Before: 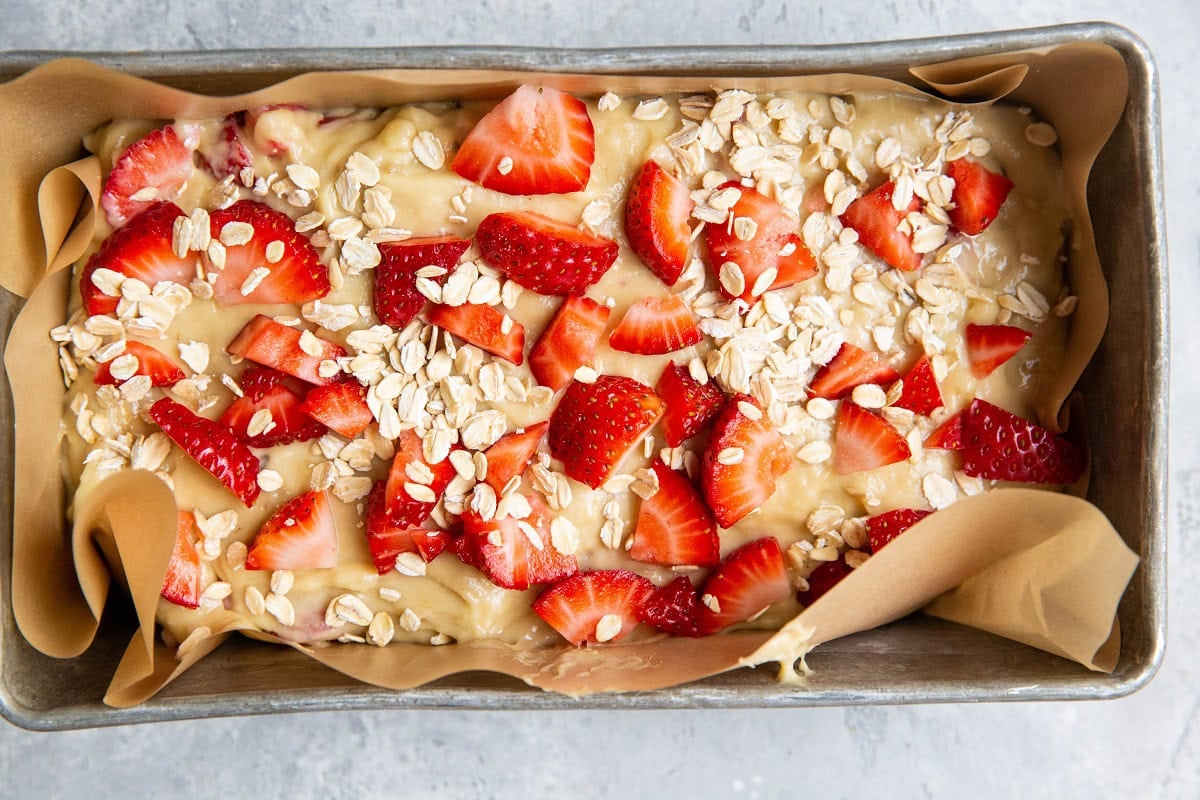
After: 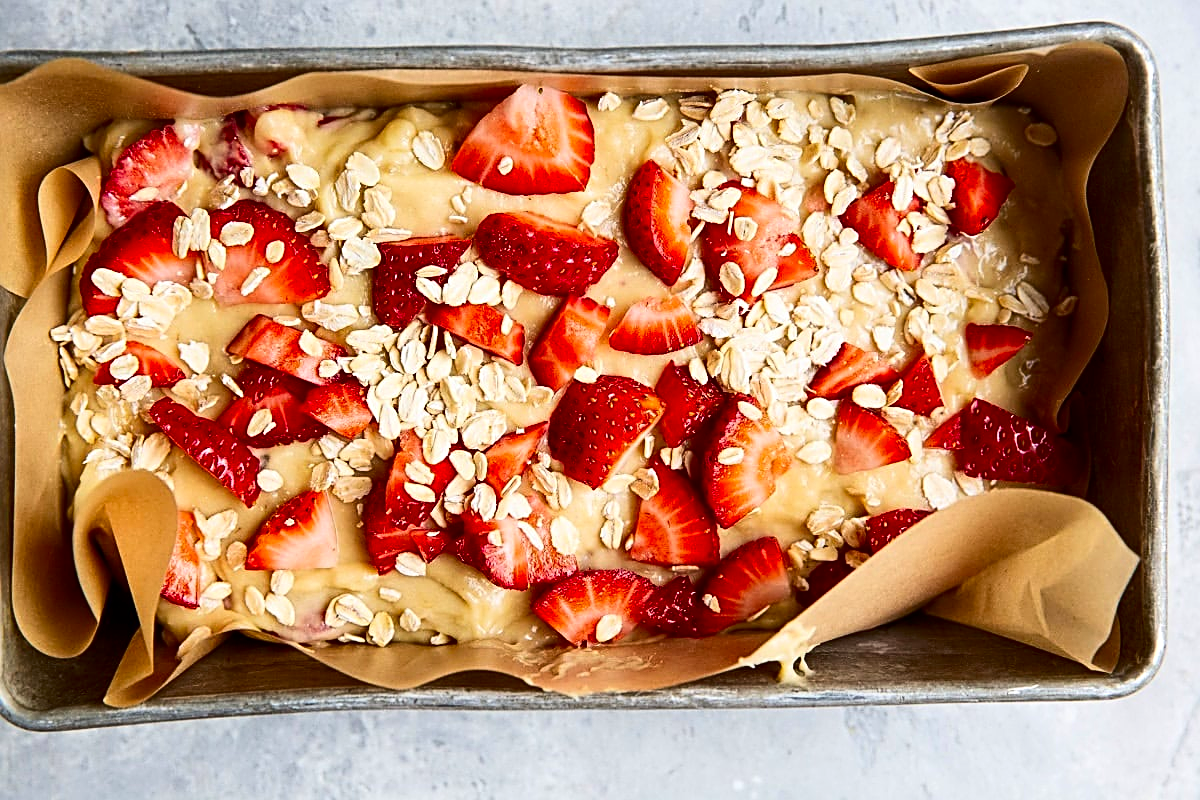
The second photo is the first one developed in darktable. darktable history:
sharpen: radius 2.534, amount 0.63
contrast brightness saturation: contrast 0.209, brightness -0.103, saturation 0.206
